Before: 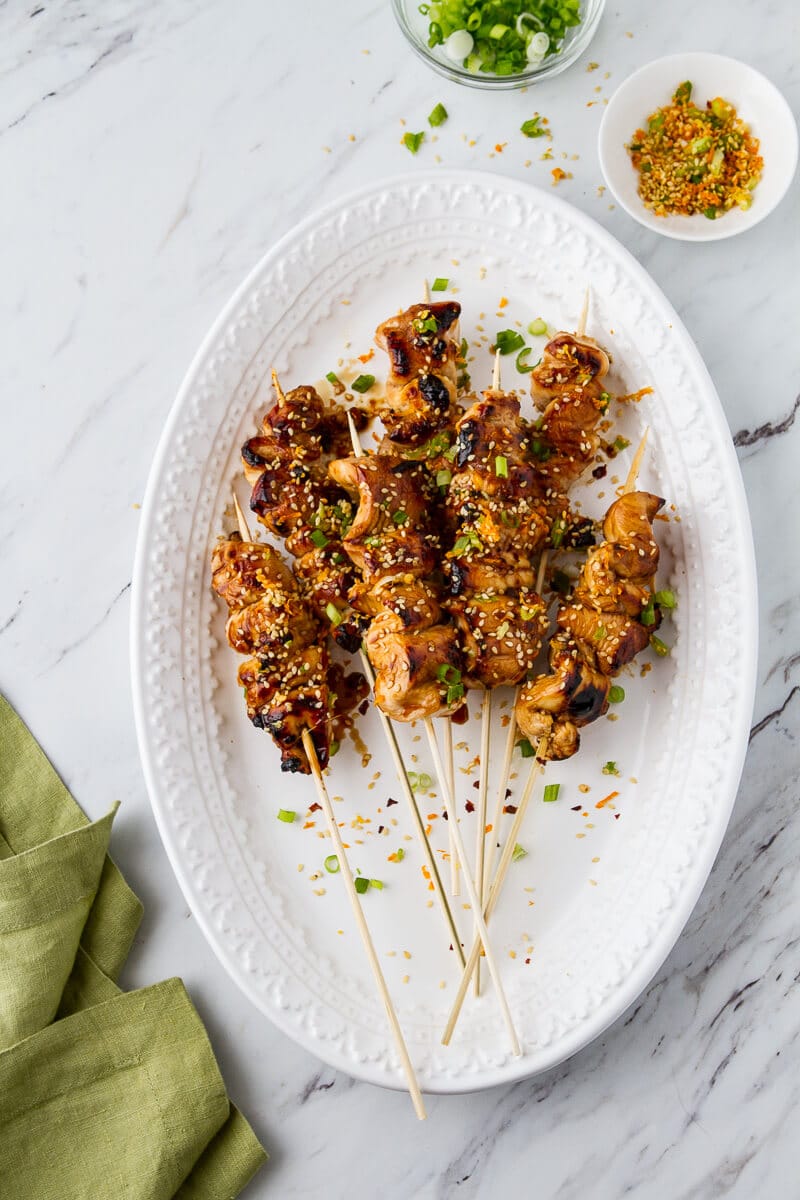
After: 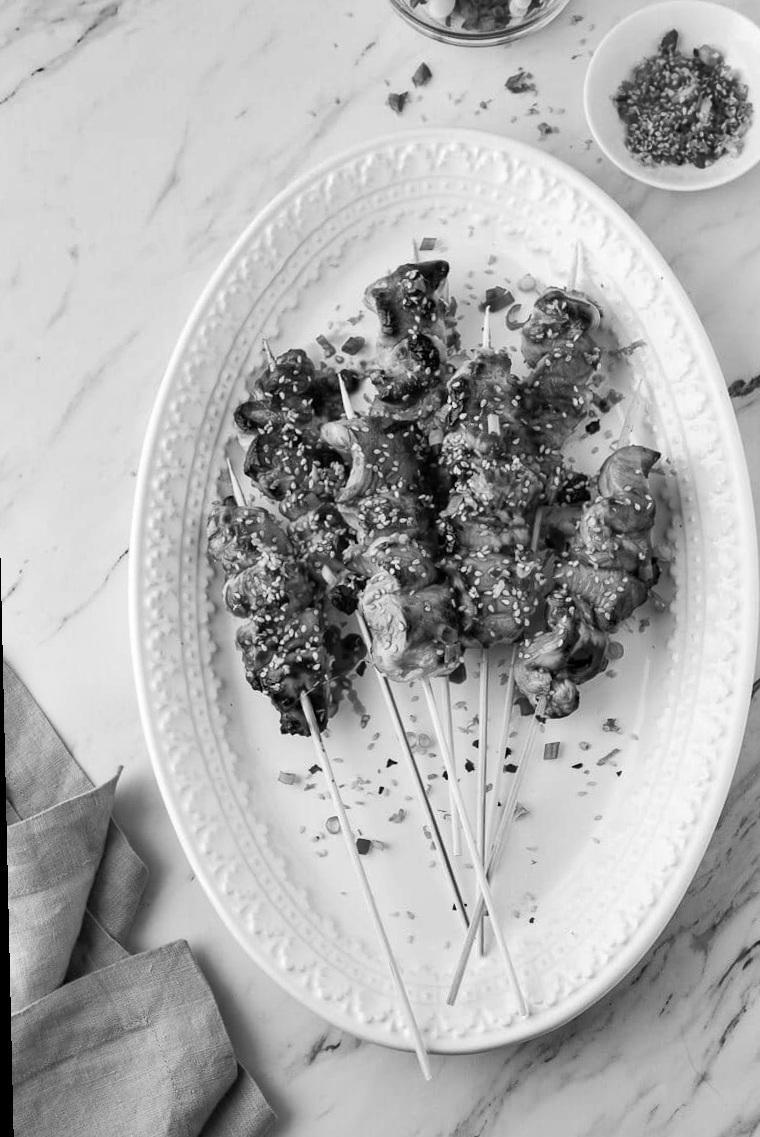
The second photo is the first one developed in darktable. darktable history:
white balance: red 1.05, blue 1.072
rotate and perspective: rotation -1.32°, lens shift (horizontal) -0.031, crop left 0.015, crop right 0.985, crop top 0.047, crop bottom 0.982
shadows and highlights: low approximation 0.01, soften with gaussian
monochrome: on, module defaults
crop and rotate: right 5.167%
